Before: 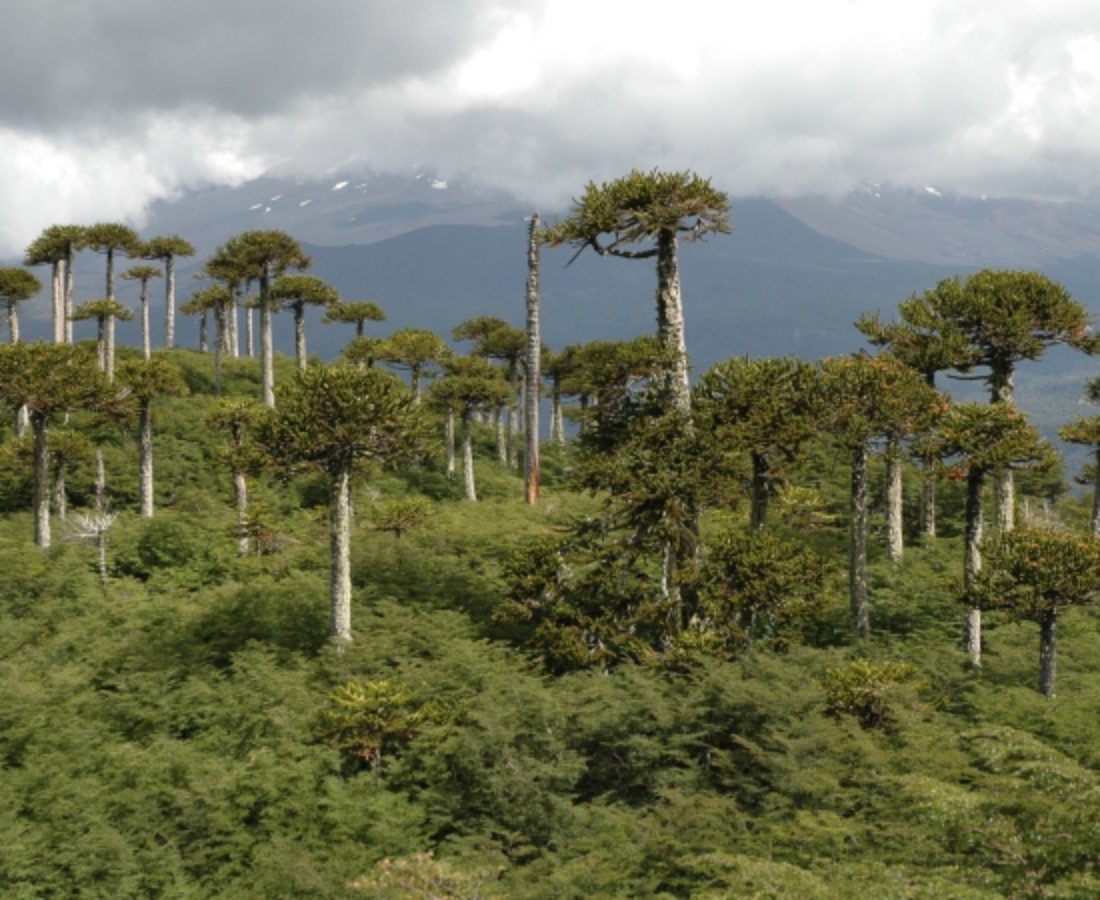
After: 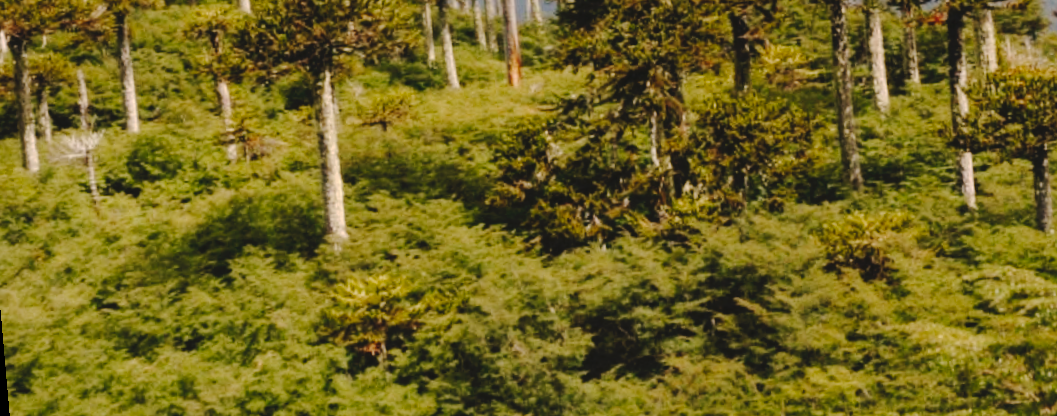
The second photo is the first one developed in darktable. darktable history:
white balance: red 1.127, blue 0.943
rotate and perspective: rotation -5°, crop left 0.05, crop right 0.952, crop top 0.11, crop bottom 0.89
tone curve: curves: ch0 [(0, 0) (0.003, 0.058) (0.011, 0.061) (0.025, 0.065) (0.044, 0.076) (0.069, 0.083) (0.1, 0.09) (0.136, 0.102) (0.177, 0.145) (0.224, 0.196) (0.277, 0.278) (0.335, 0.375) (0.399, 0.486) (0.468, 0.578) (0.543, 0.651) (0.623, 0.717) (0.709, 0.783) (0.801, 0.838) (0.898, 0.91) (1, 1)], preserve colors none
crop and rotate: top 46.237%
